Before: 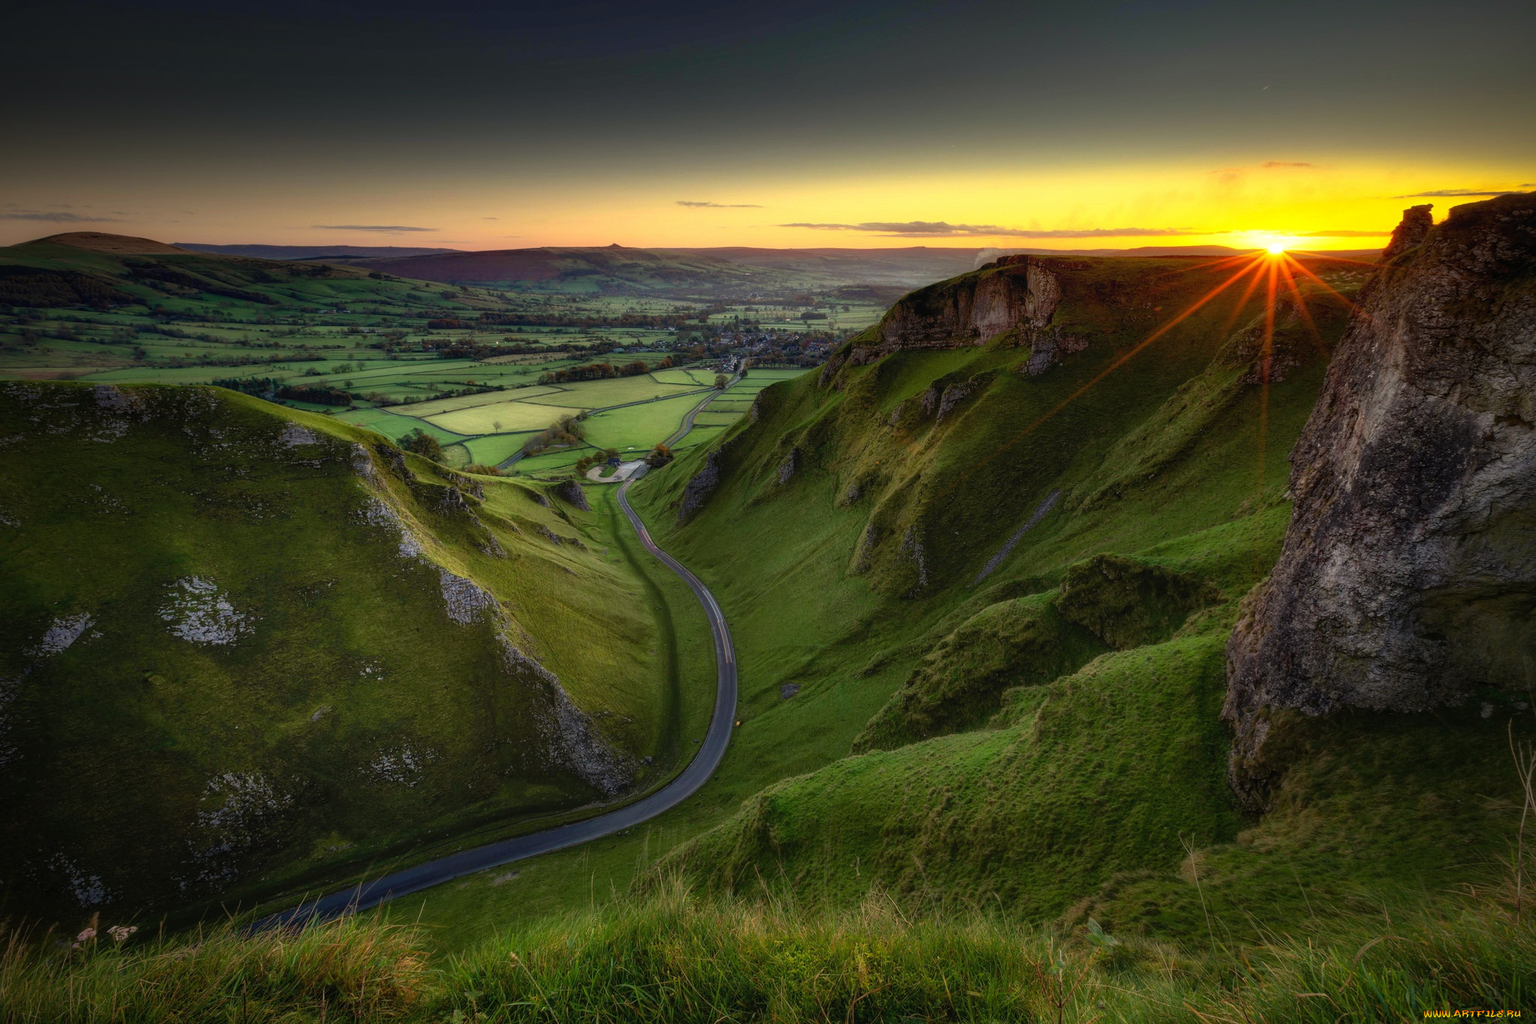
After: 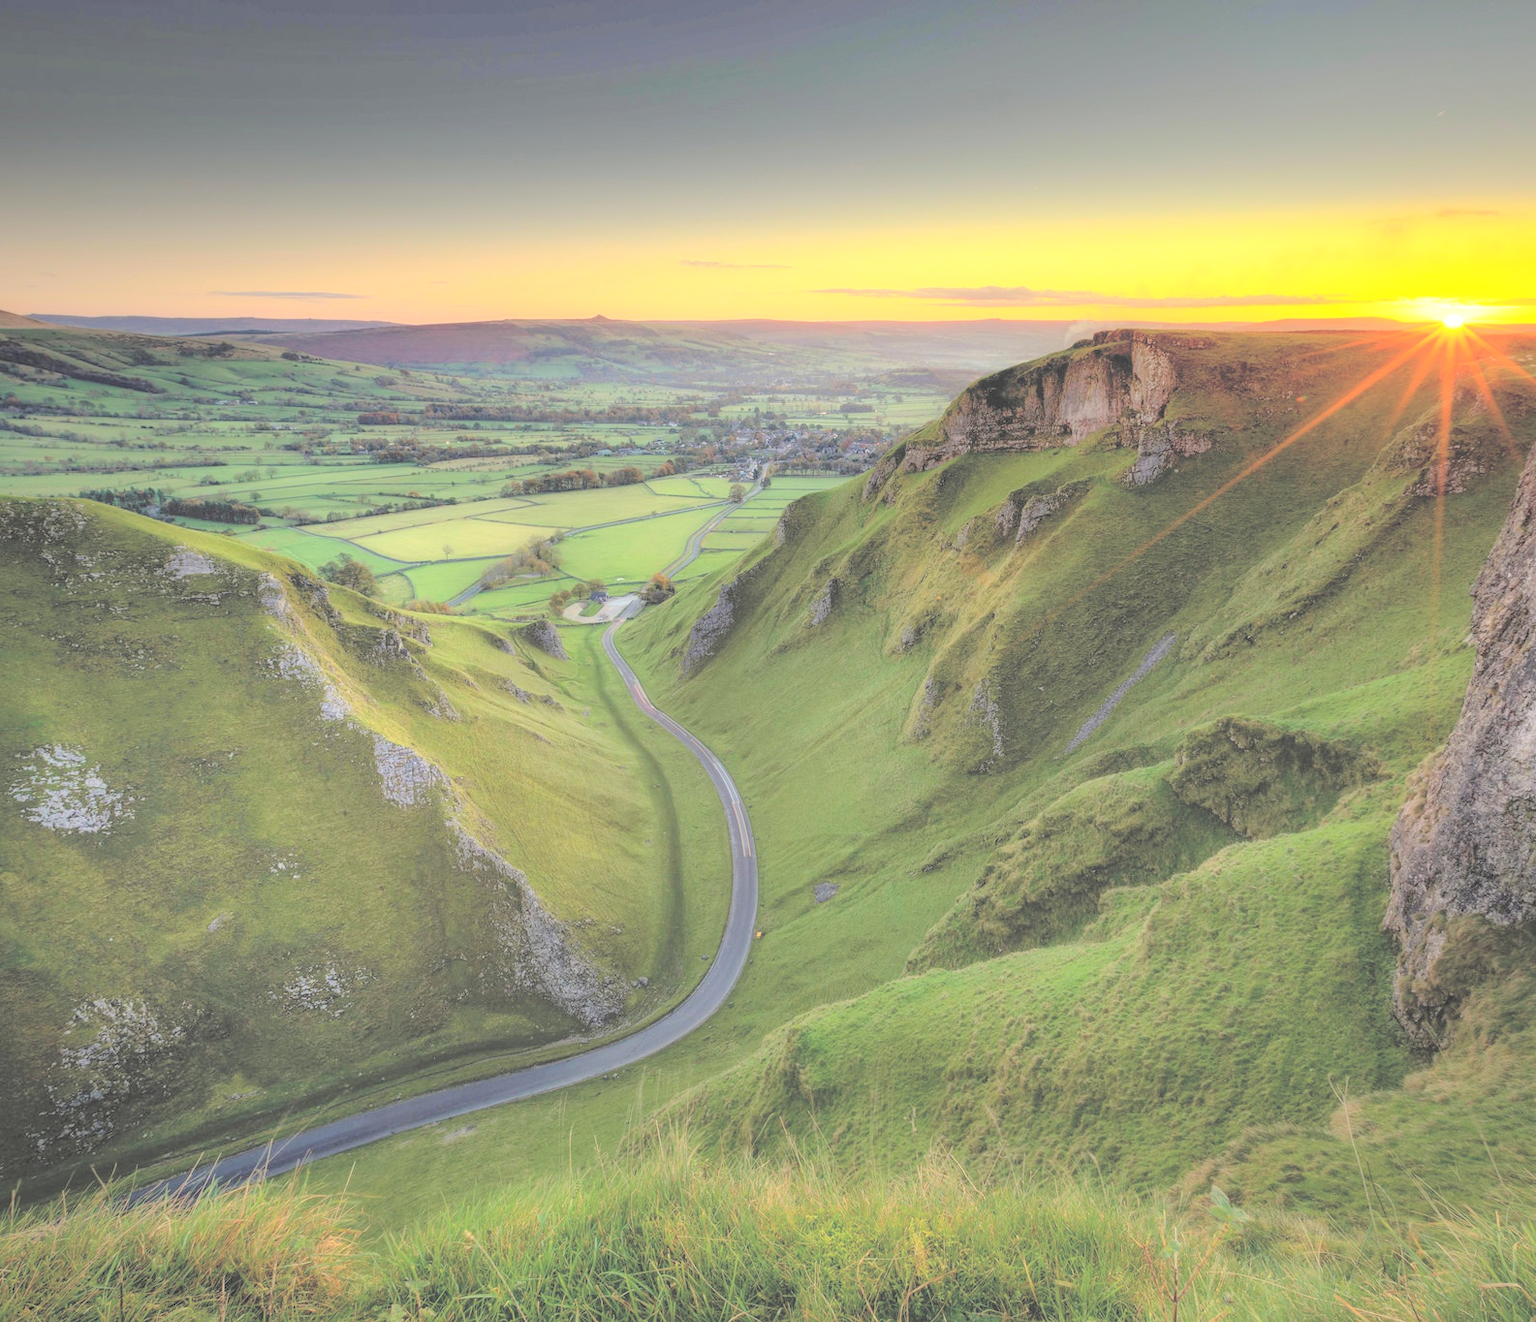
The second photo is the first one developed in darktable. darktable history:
contrast brightness saturation: brightness 0.997
crop: left 9.844%, right 12.729%
